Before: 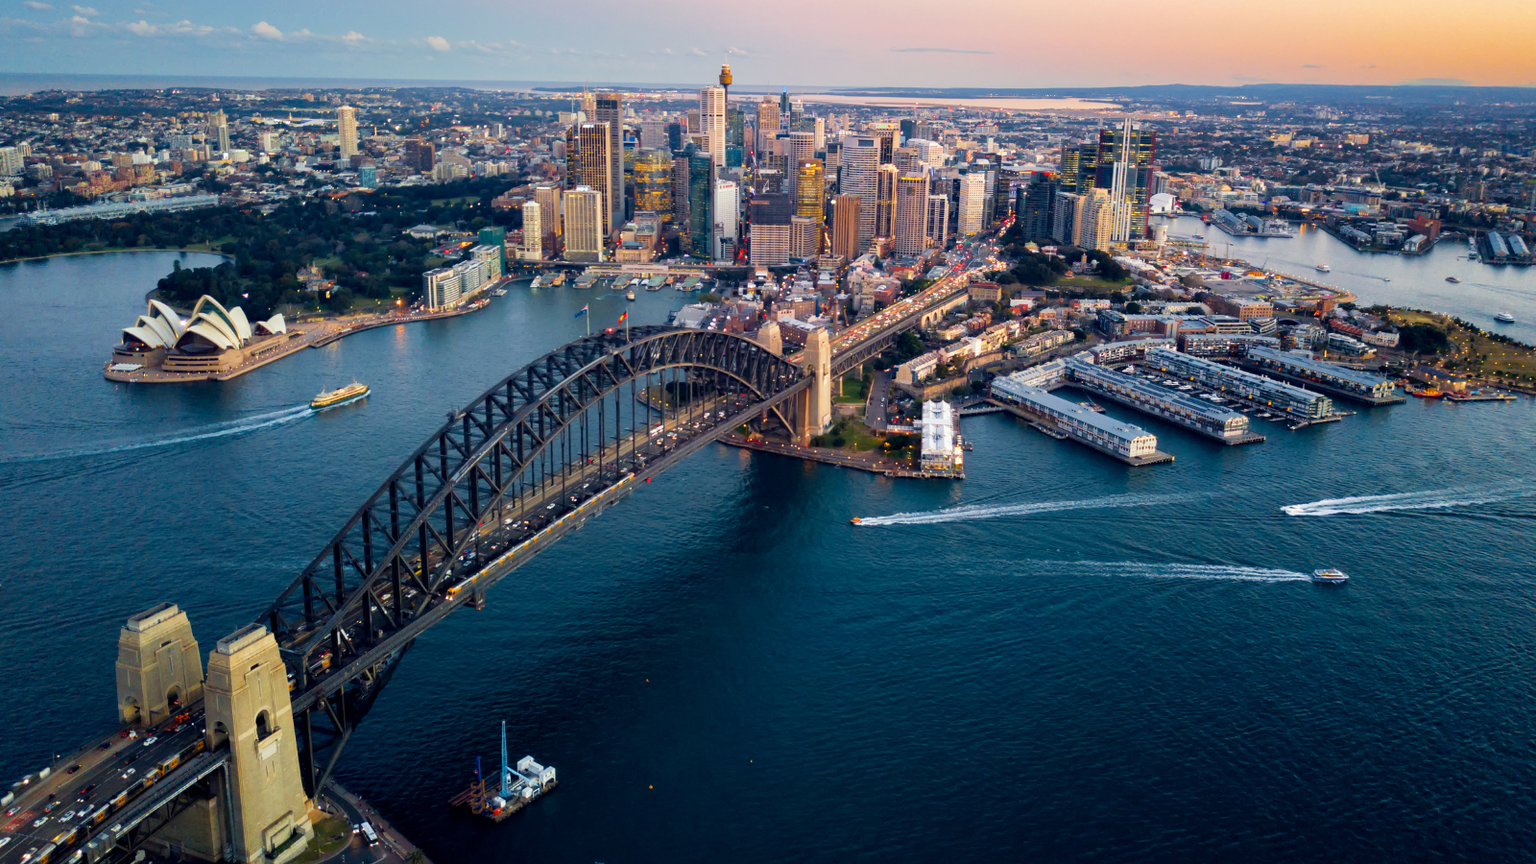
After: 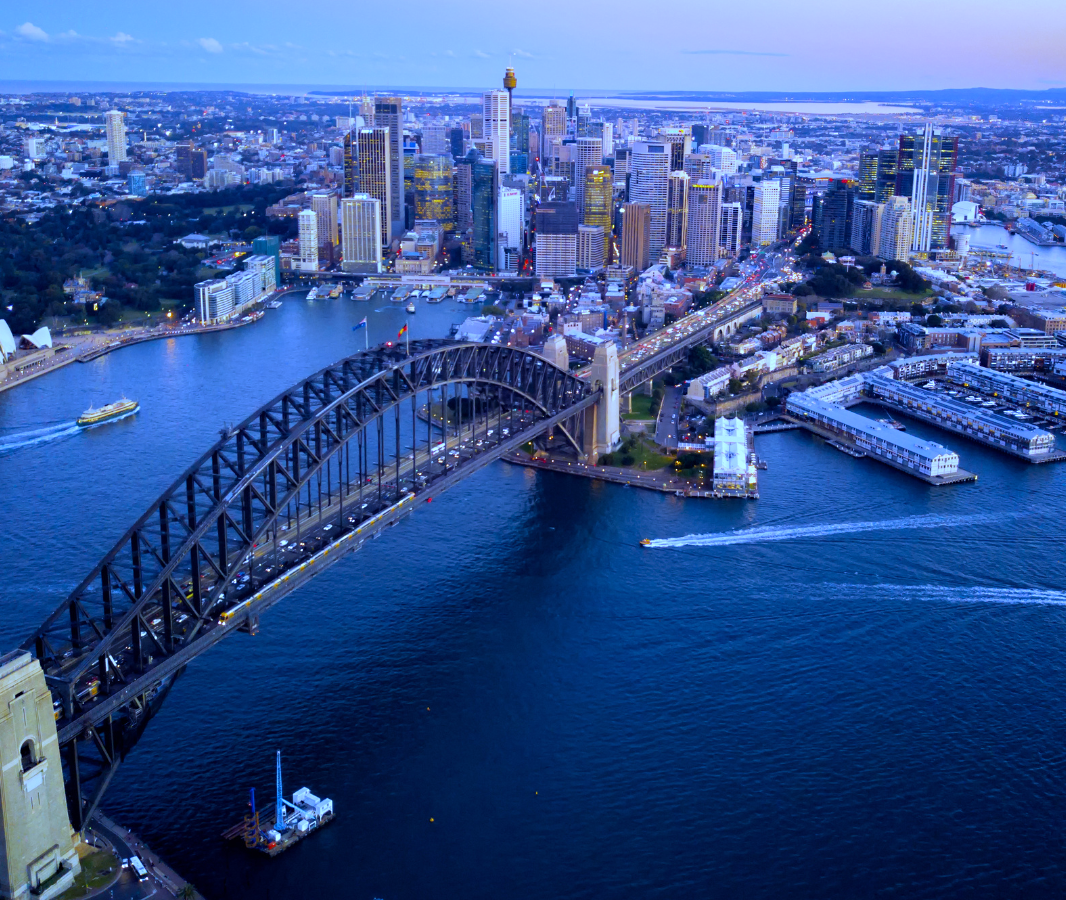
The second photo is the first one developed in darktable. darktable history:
sharpen: radius 5.325, amount 0.312, threshold 26.433
white balance: red 0.766, blue 1.537
crop: left 15.419%, right 17.914%
